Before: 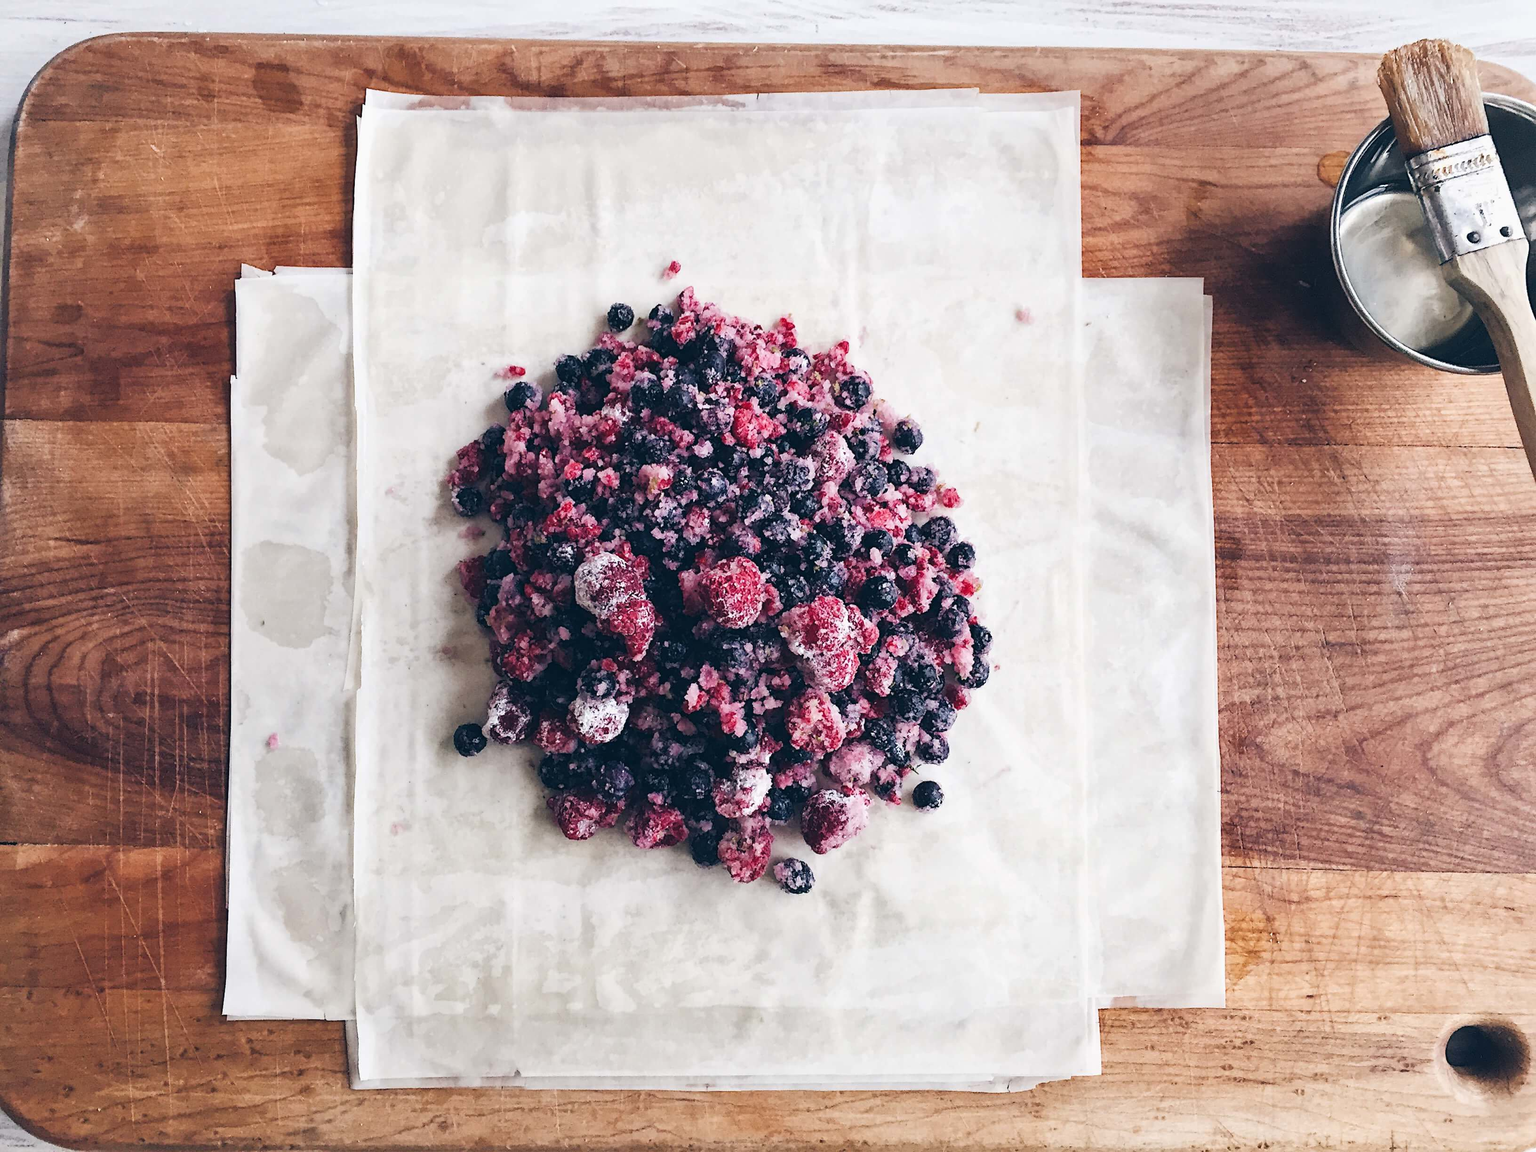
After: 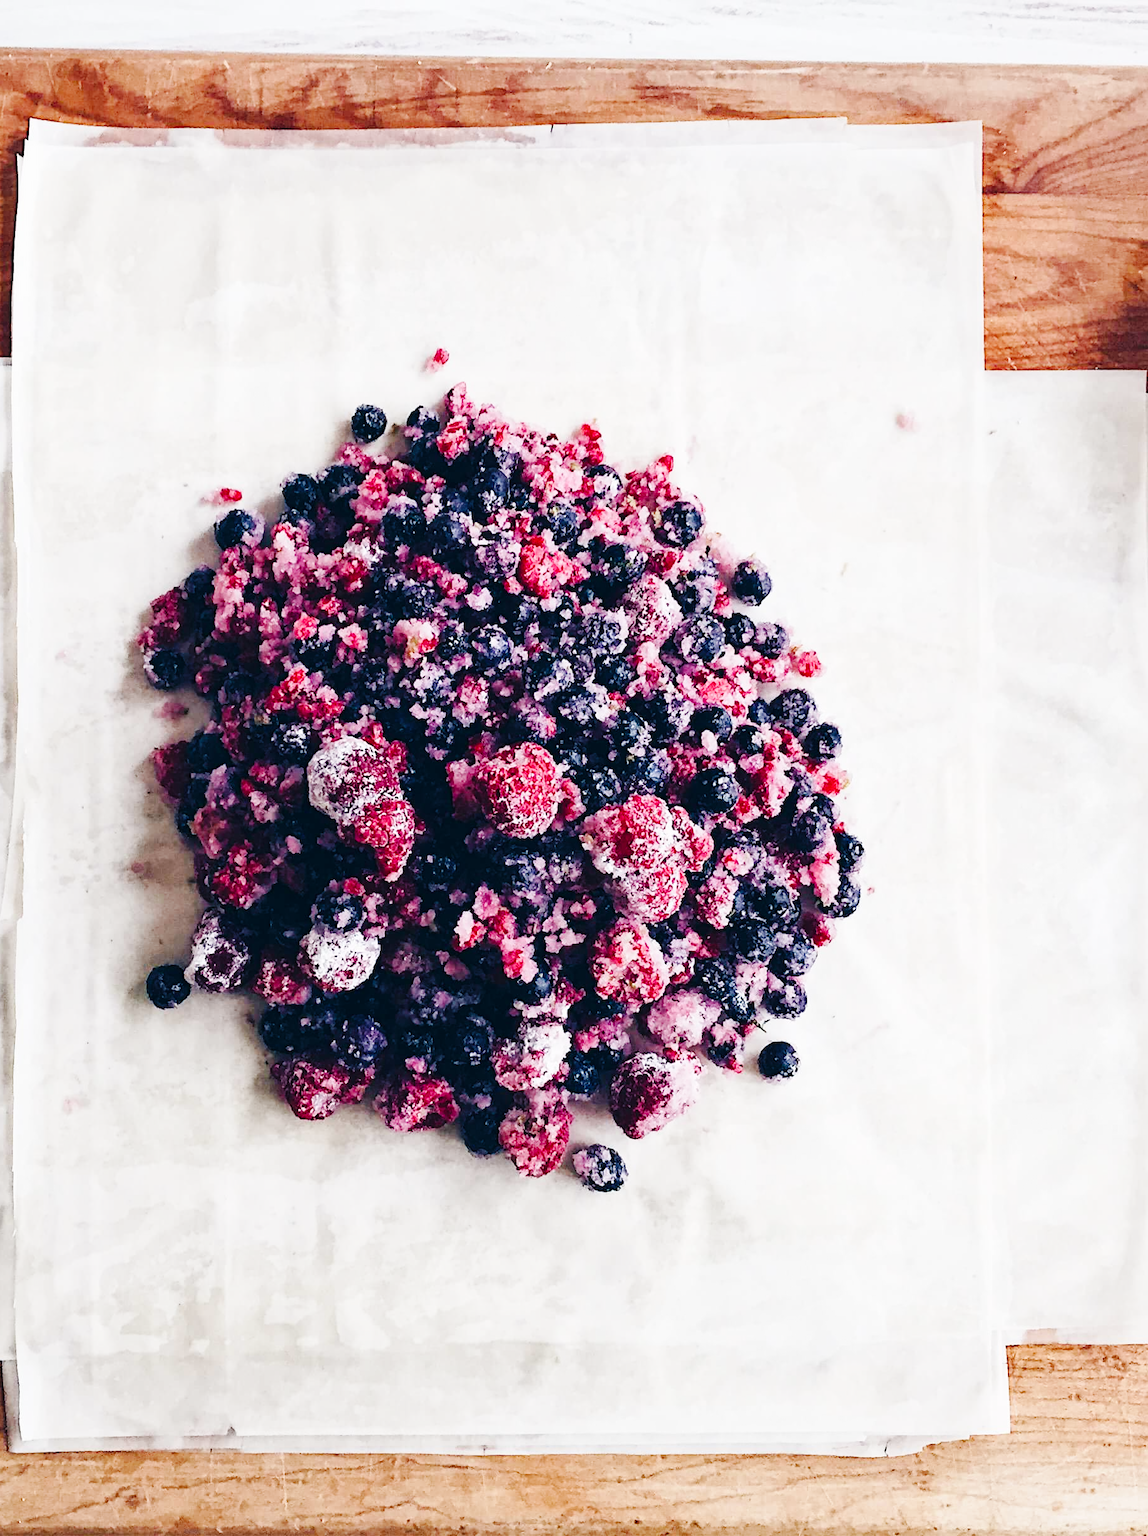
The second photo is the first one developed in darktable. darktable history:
color balance rgb: global offset › hue 170.02°, perceptual saturation grading › global saturation 0.824%, perceptual saturation grading › highlights -25.639%, perceptual saturation grading › shadows 29.455%, global vibrance 20%
crop and rotate: left 22.411%, right 21.474%
base curve: curves: ch0 [(0, 0) (0.036, 0.025) (0.121, 0.166) (0.206, 0.329) (0.605, 0.79) (1, 1)], preserve colors none
